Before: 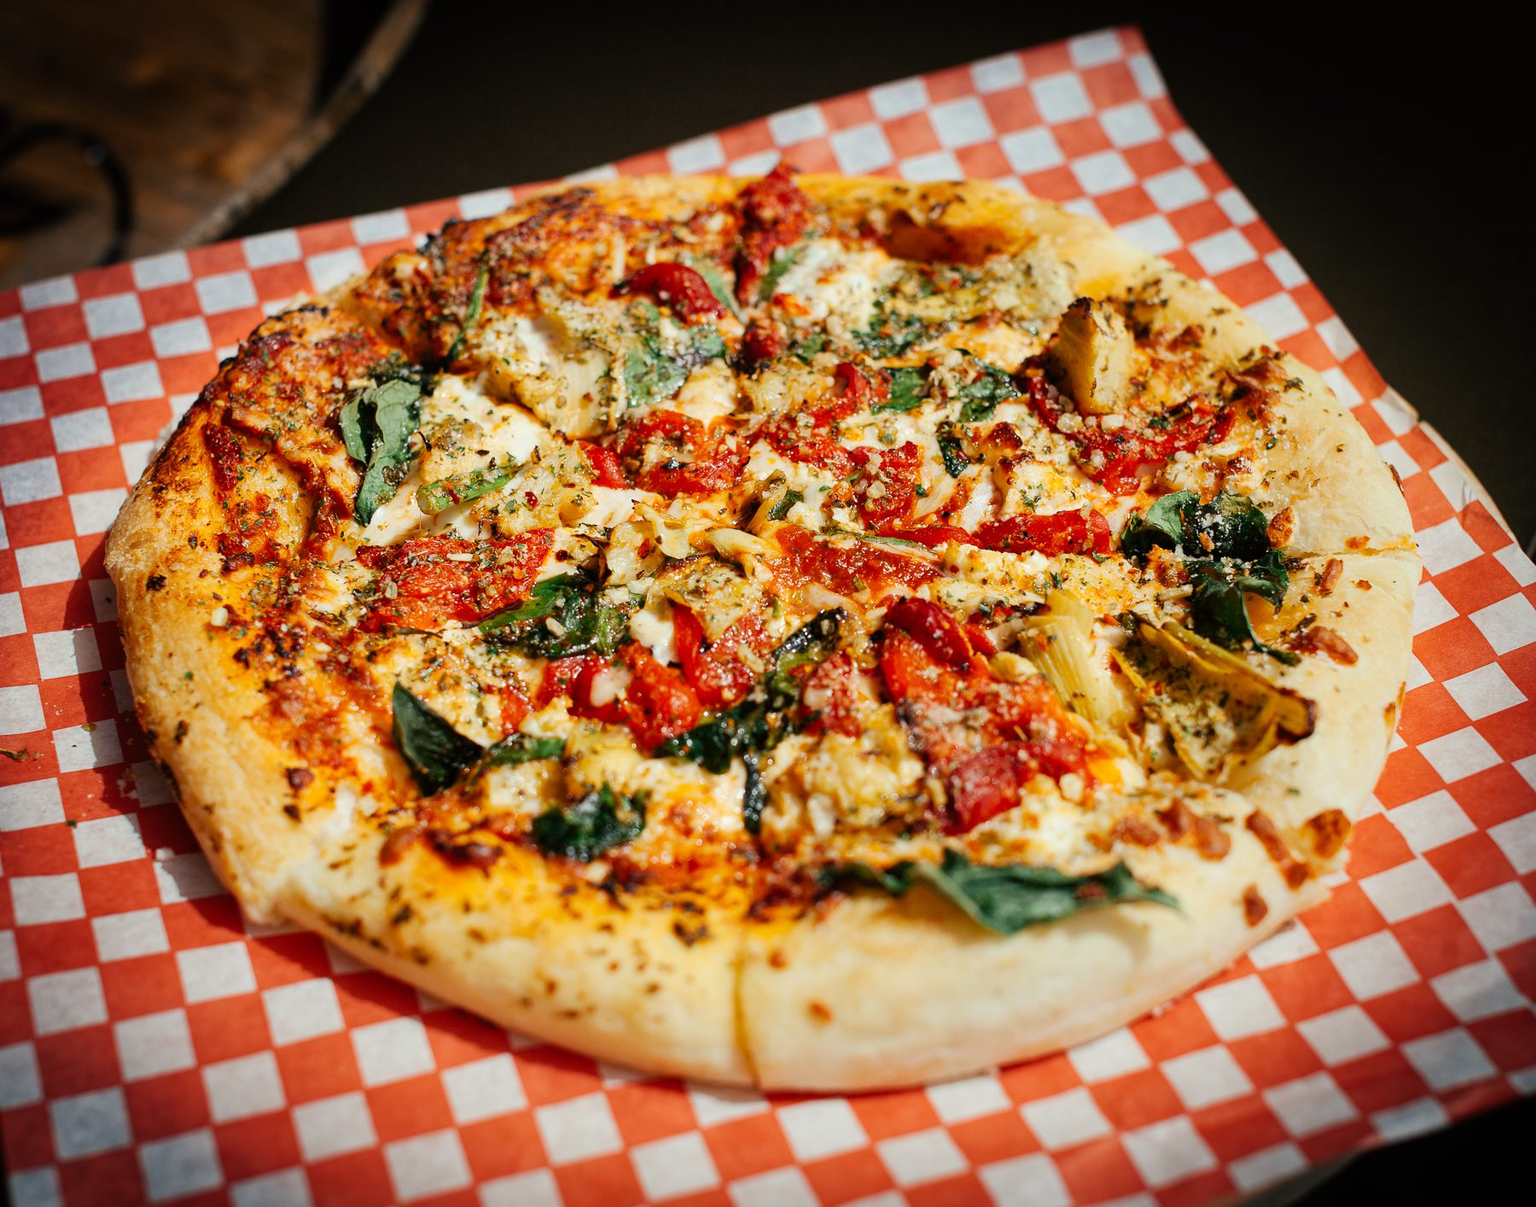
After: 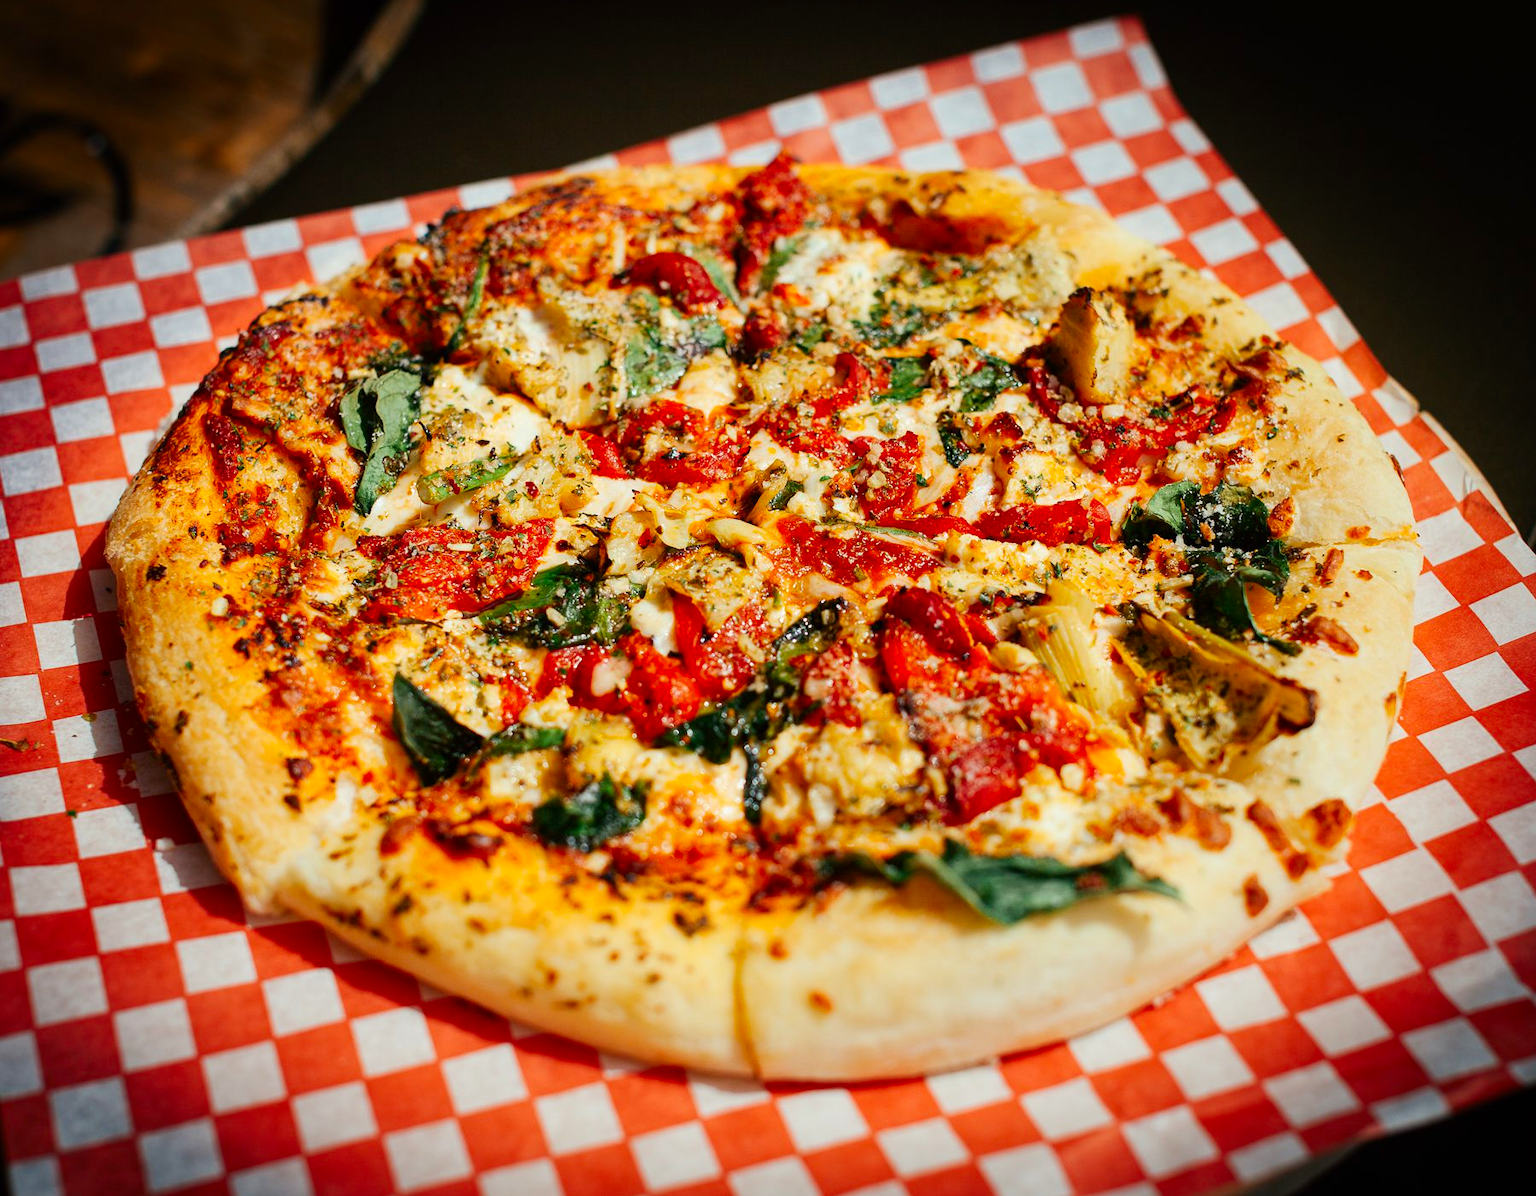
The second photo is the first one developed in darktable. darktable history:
crop: top 0.868%, right 0.012%
contrast brightness saturation: contrast 0.078, saturation 0.199
